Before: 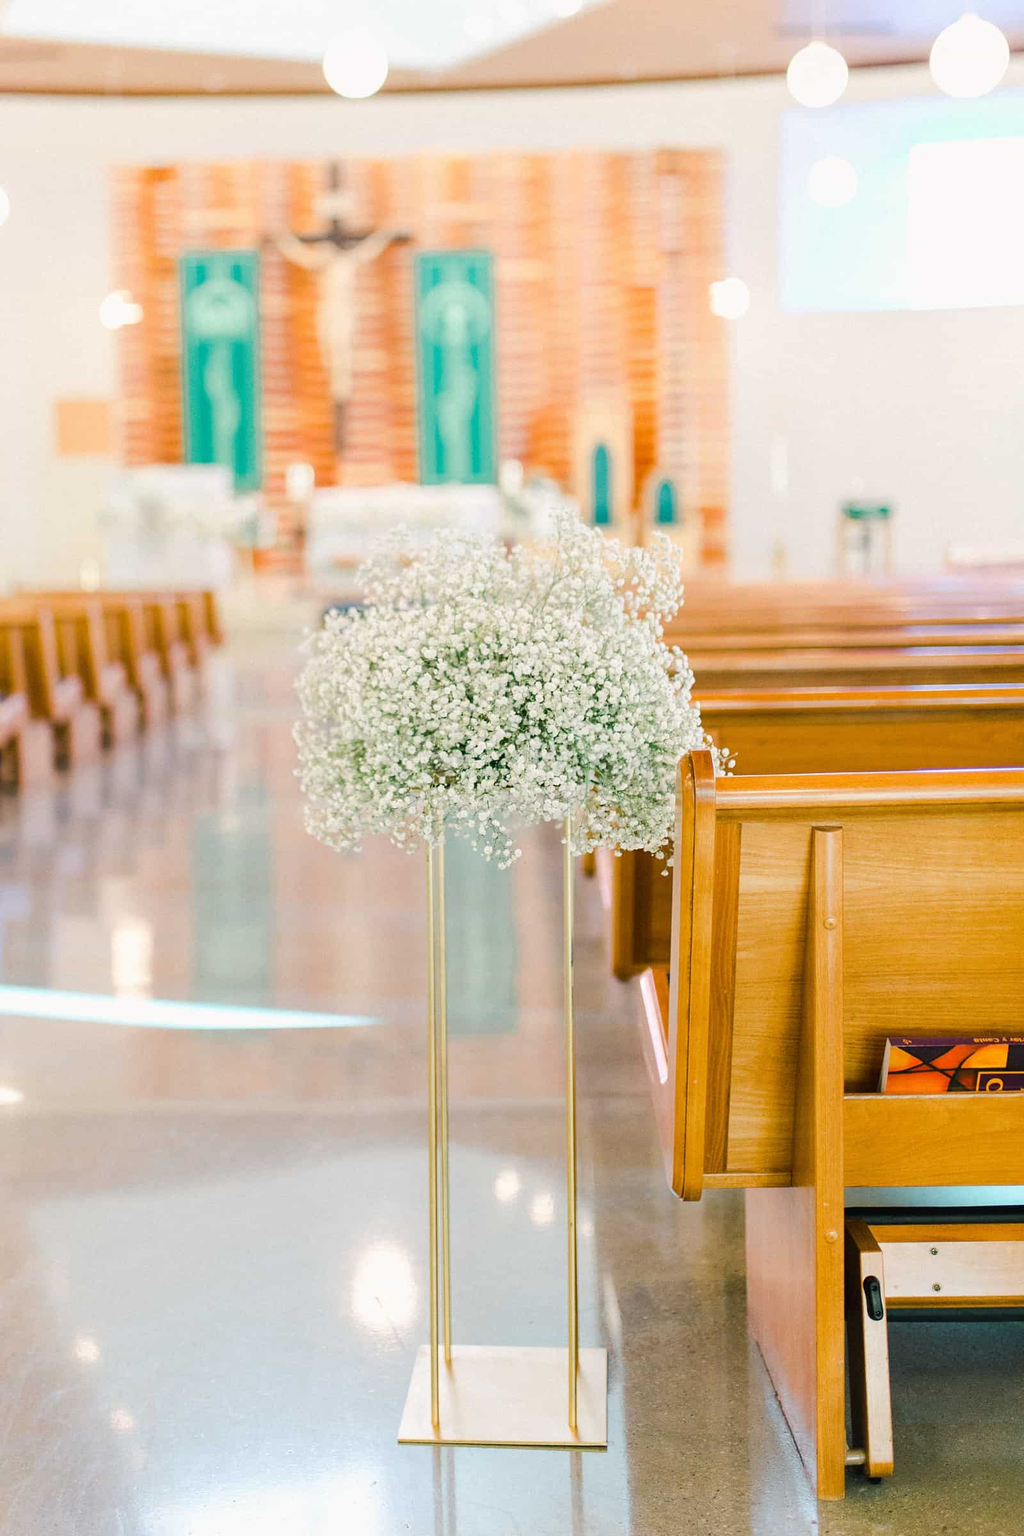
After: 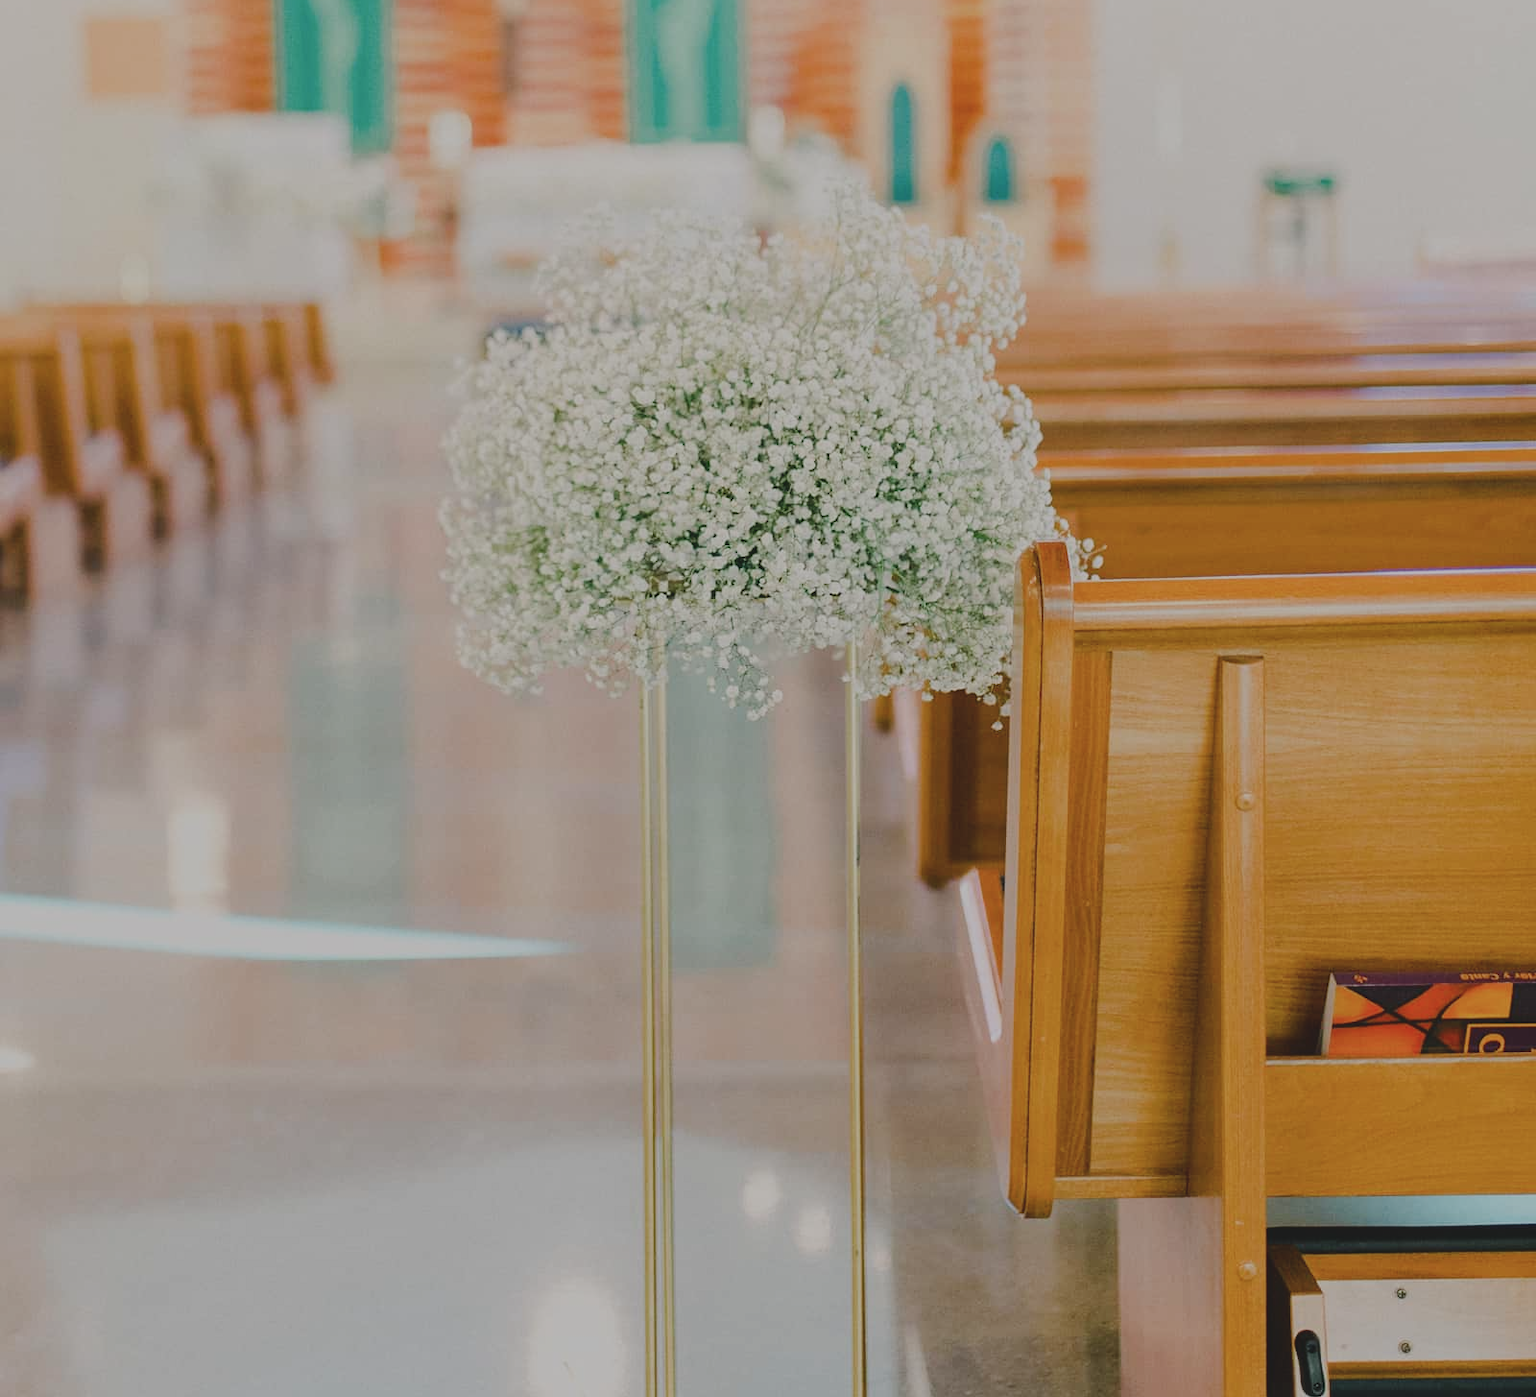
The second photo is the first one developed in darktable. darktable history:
white balance: emerald 1
crop and rotate: top 25.357%, bottom 13.942%
tone curve: curves: ch0 [(0, 0.028) (0.138, 0.156) (0.468, 0.516) (0.754, 0.823) (1, 1)], color space Lab, linked channels, preserve colors none
exposure: black level correction -0.016, exposure -1.018 EV, compensate highlight preservation false
sigmoid: contrast 1.05, skew -0.15
